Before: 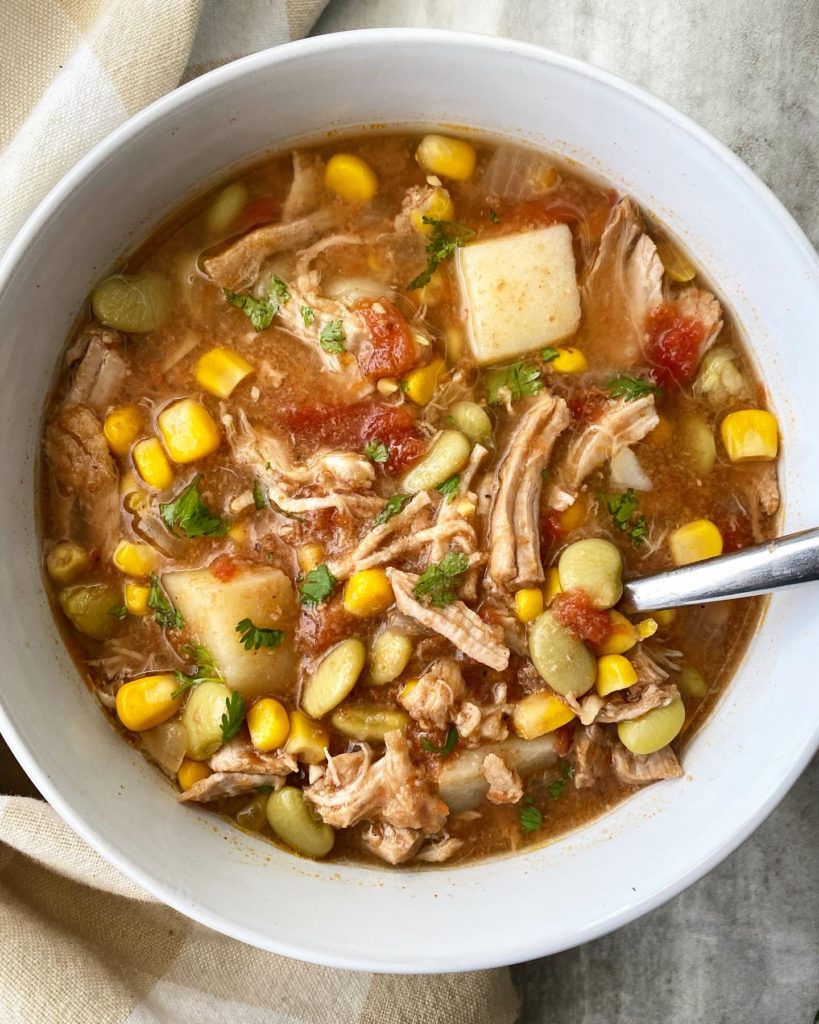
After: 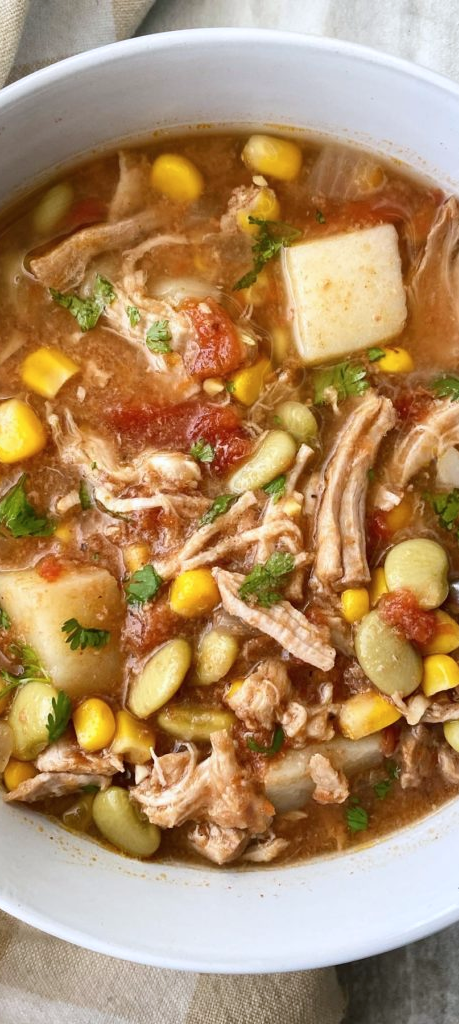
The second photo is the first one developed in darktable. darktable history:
crop: left 21.338%, right 22.611%
color correction: highlights a* -0.156, highlights b* -5.5, shadows a* -0.13, shadows b* -0.114
